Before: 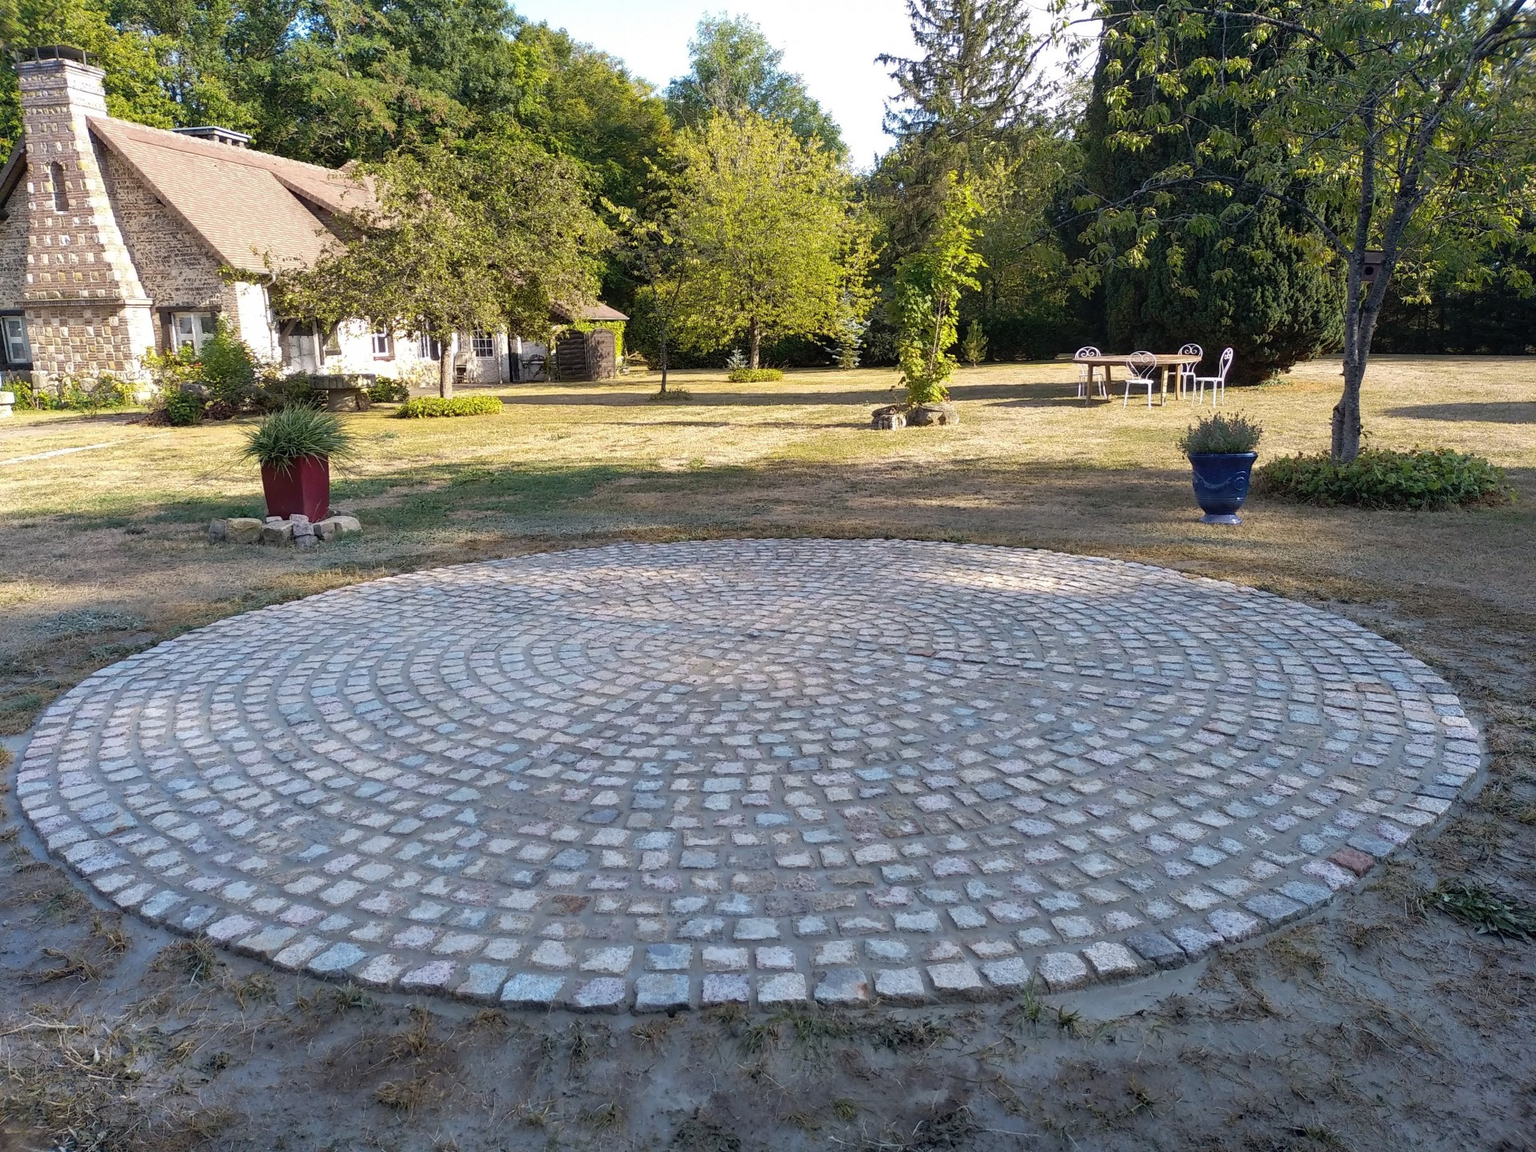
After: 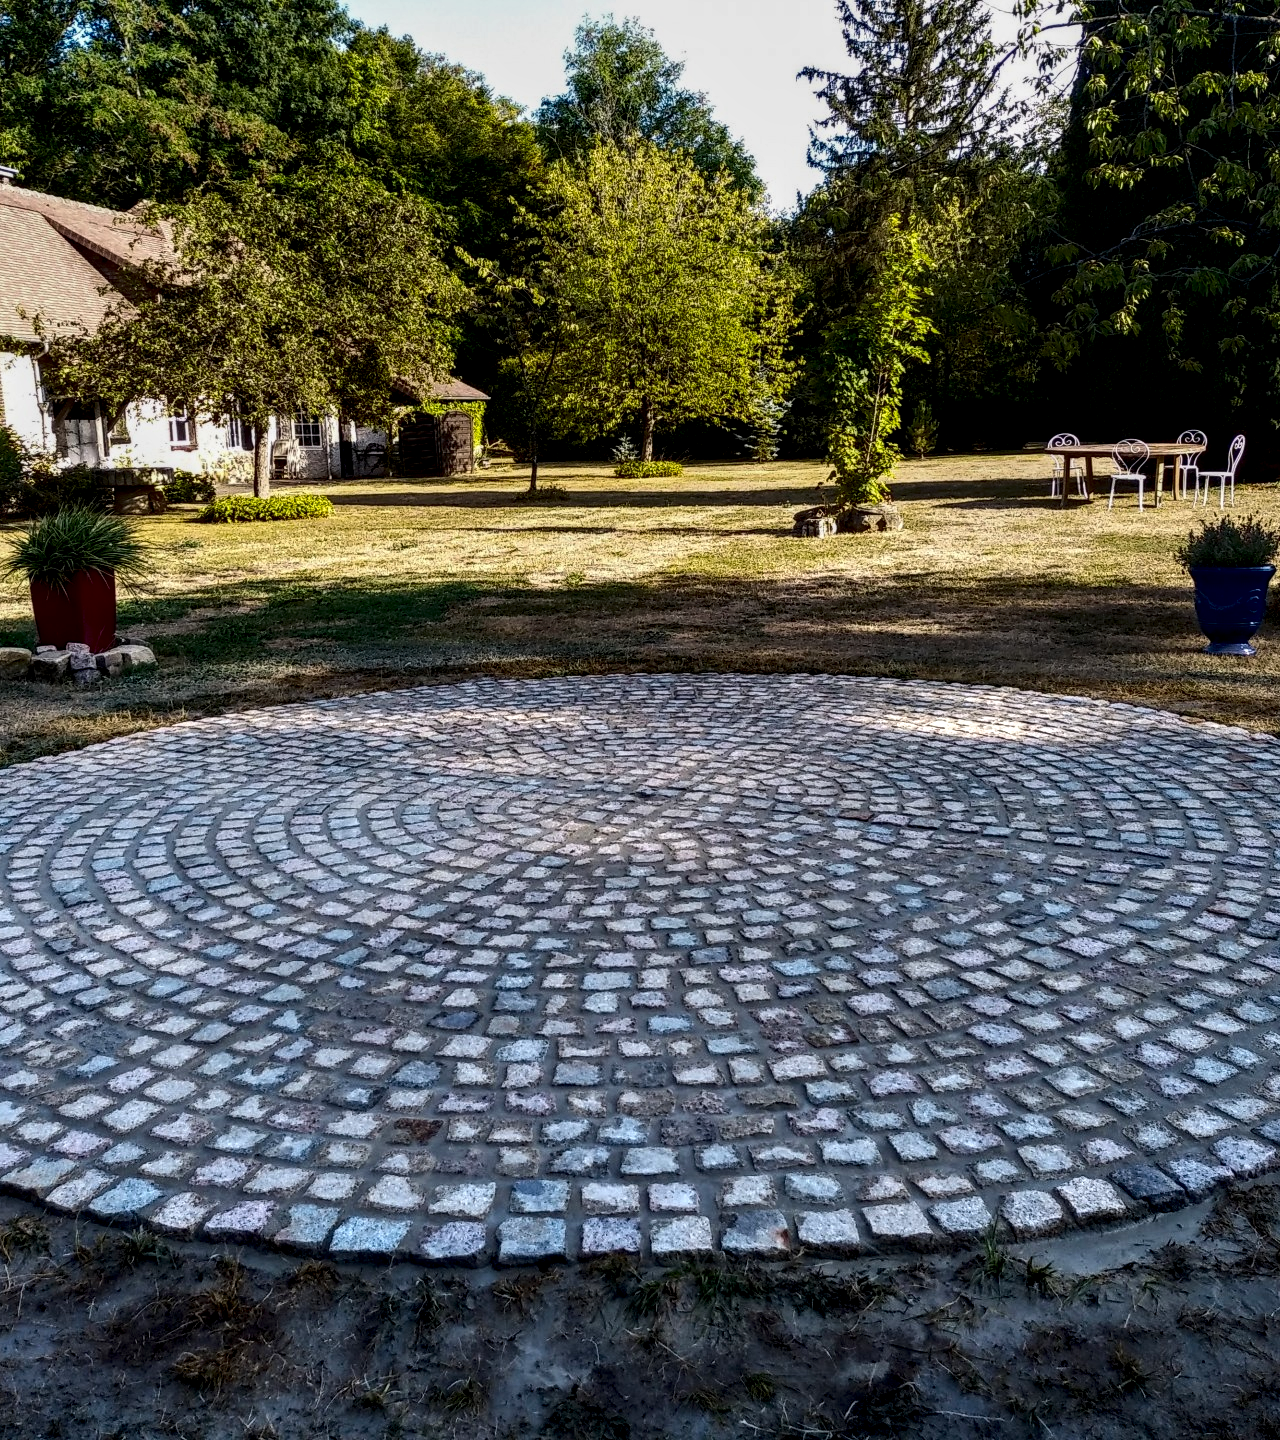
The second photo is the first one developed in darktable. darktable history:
crop and rotate: left 15.446%, right 17.836%
contrast brightness saturation: contrast 0.22, brightness -0.19, saturation 0.24
local contrast: highlights 60%, shadows 60%, detail 160%
graduated density: rotation -0.352°, offset 57.64
